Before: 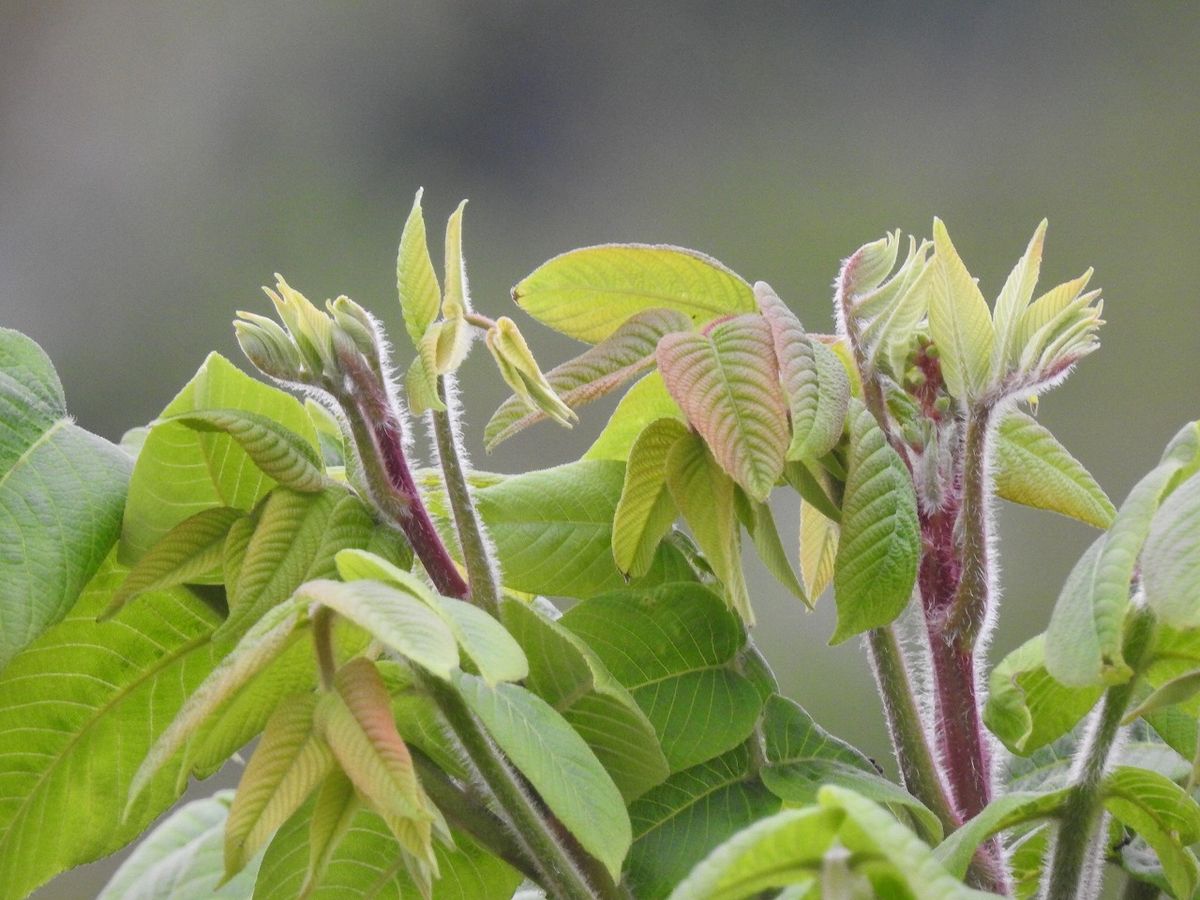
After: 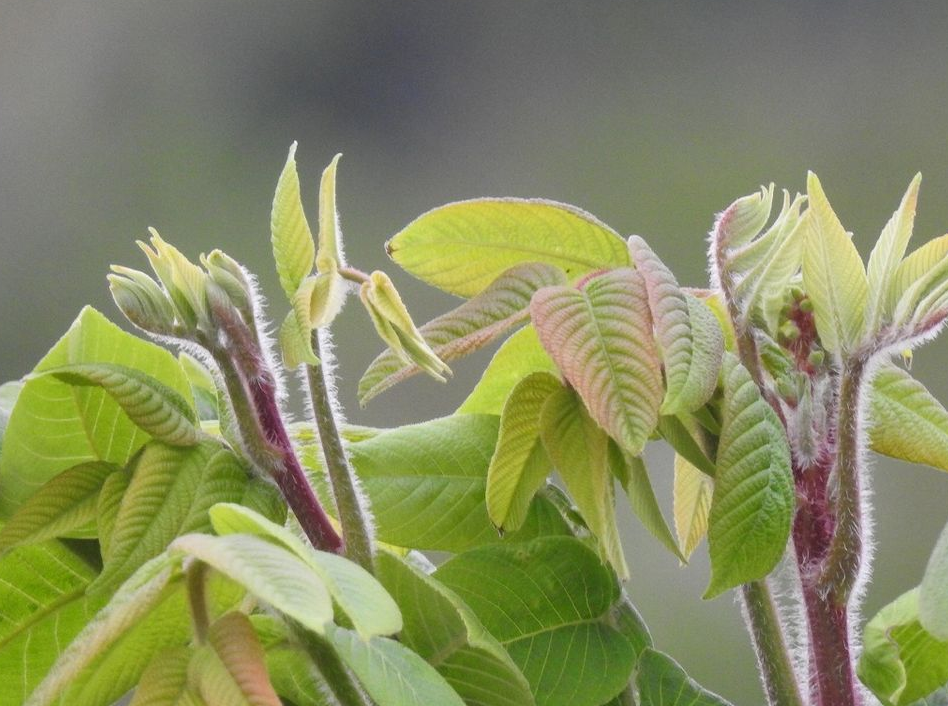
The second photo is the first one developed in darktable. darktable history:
crop and rotate: left 10.545%, top 5.118%, right 10.401%, bottom 16.339%
